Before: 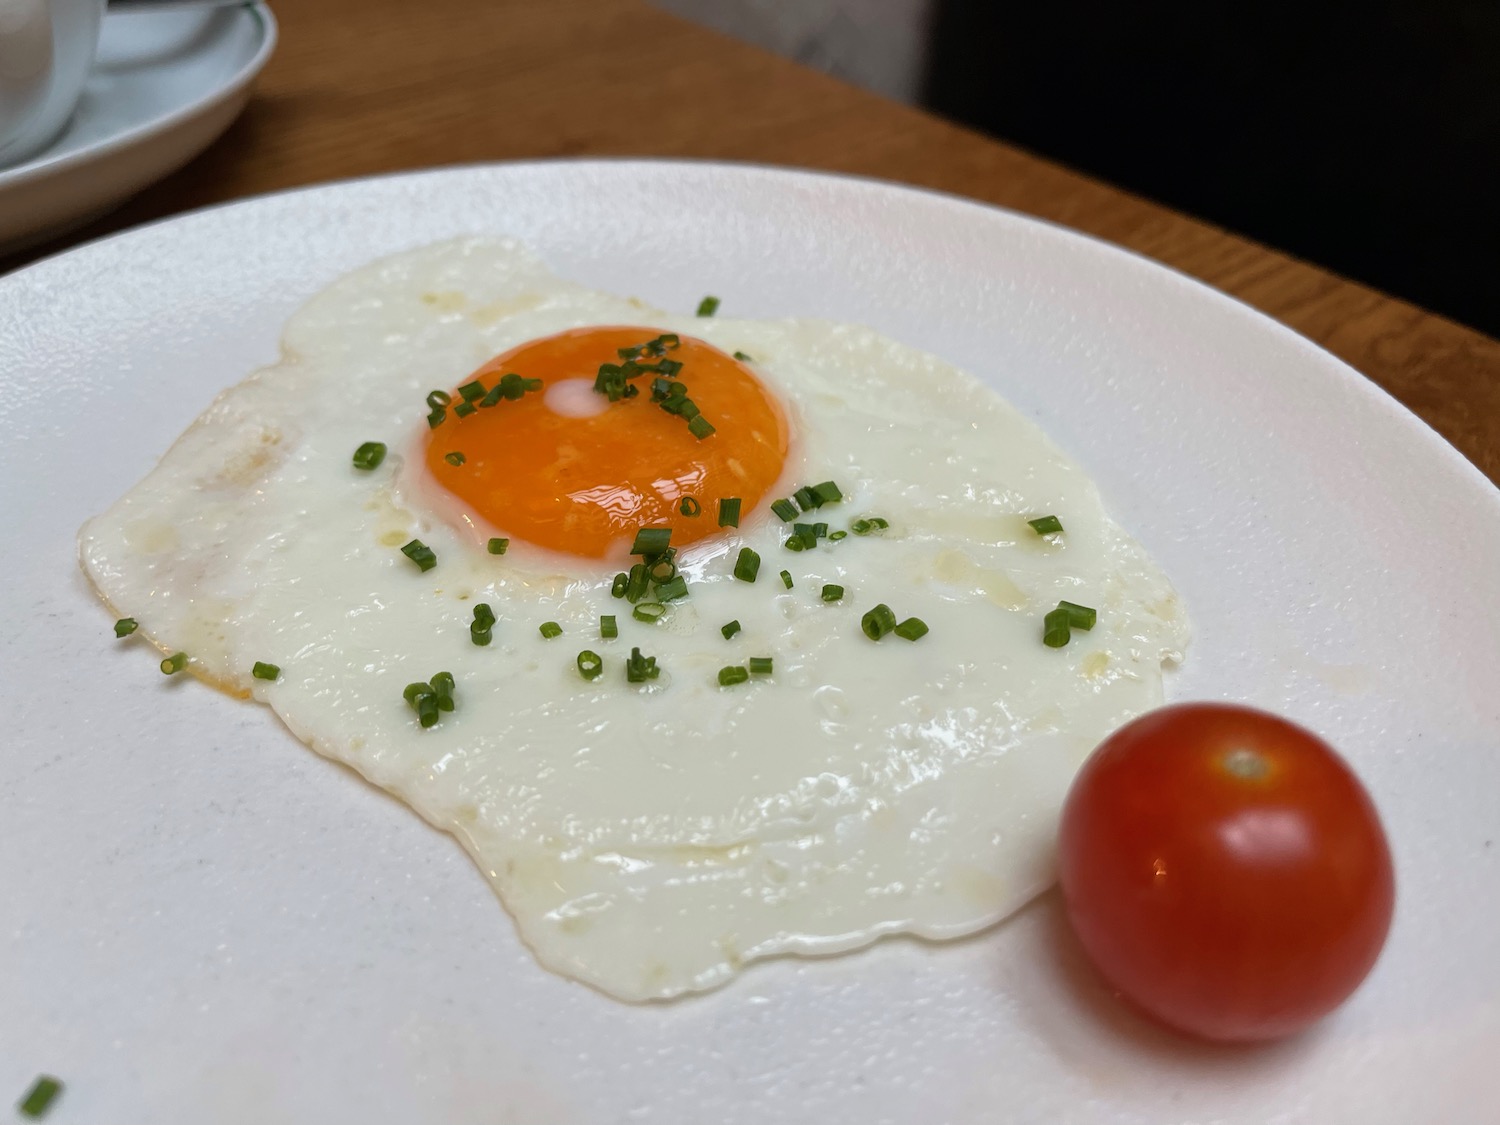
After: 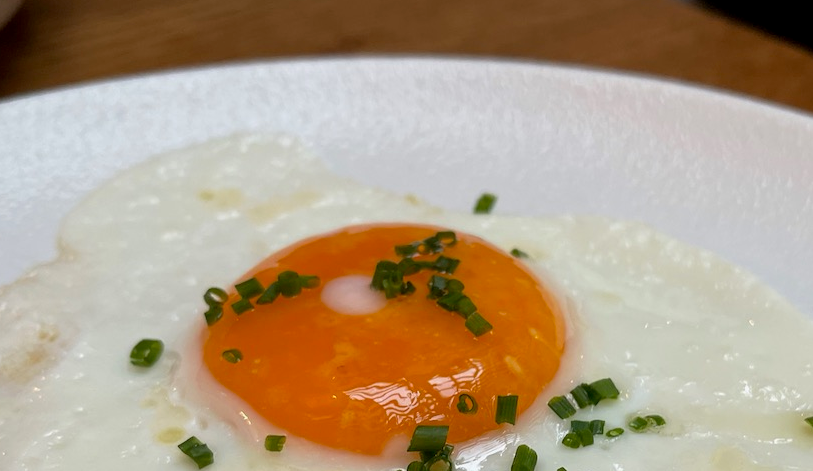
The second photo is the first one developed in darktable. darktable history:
crop: left 14.906%, top 9.199%, right 30.888%, bottom 48.87%
